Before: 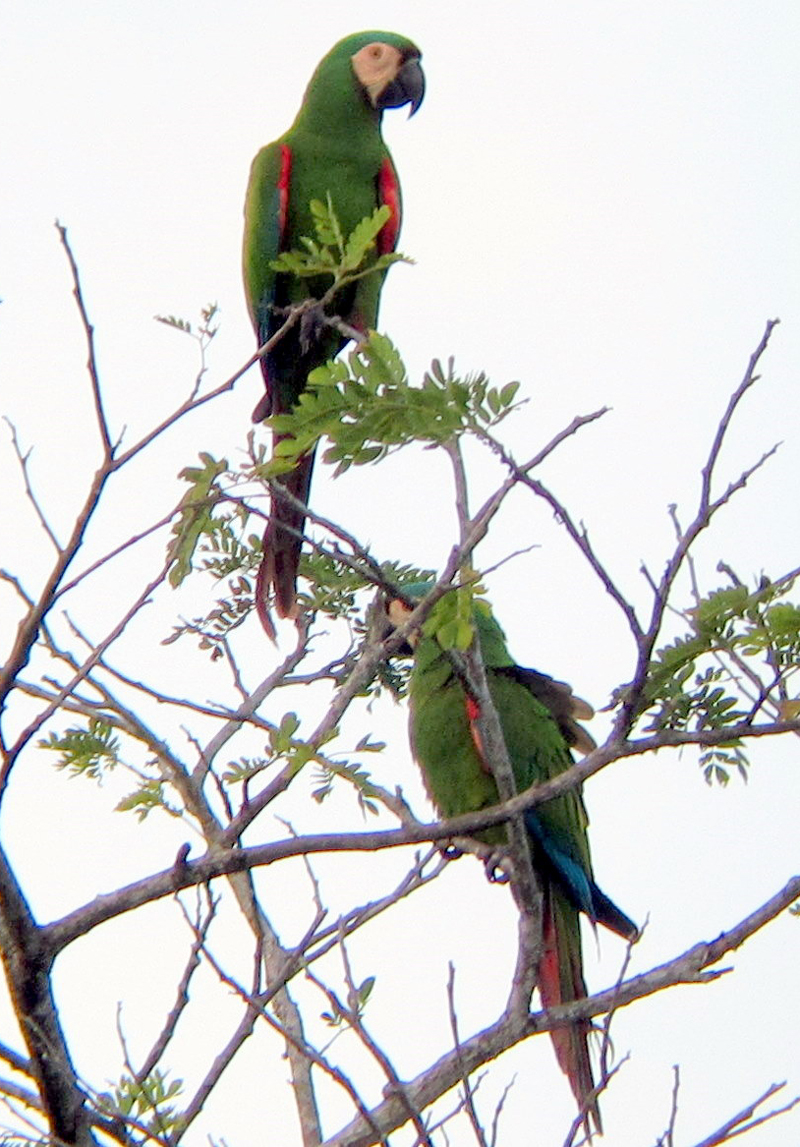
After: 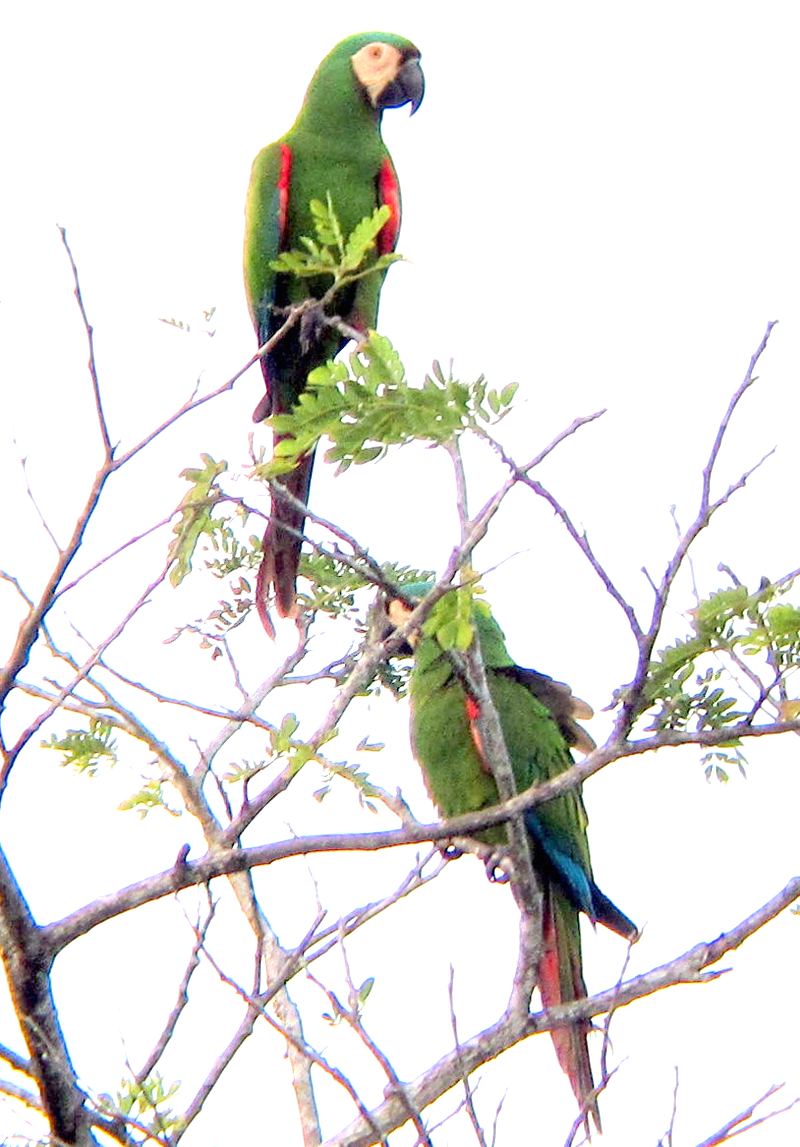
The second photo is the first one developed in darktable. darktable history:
tone equalizer: -7 EV 0.121 EV, edges refinement/feathering 500, mask exposure compensation -1.57 EV, preserve details no
exposure: black level correction 0, exposure 1.2 EV, compensate highlight preservation false
